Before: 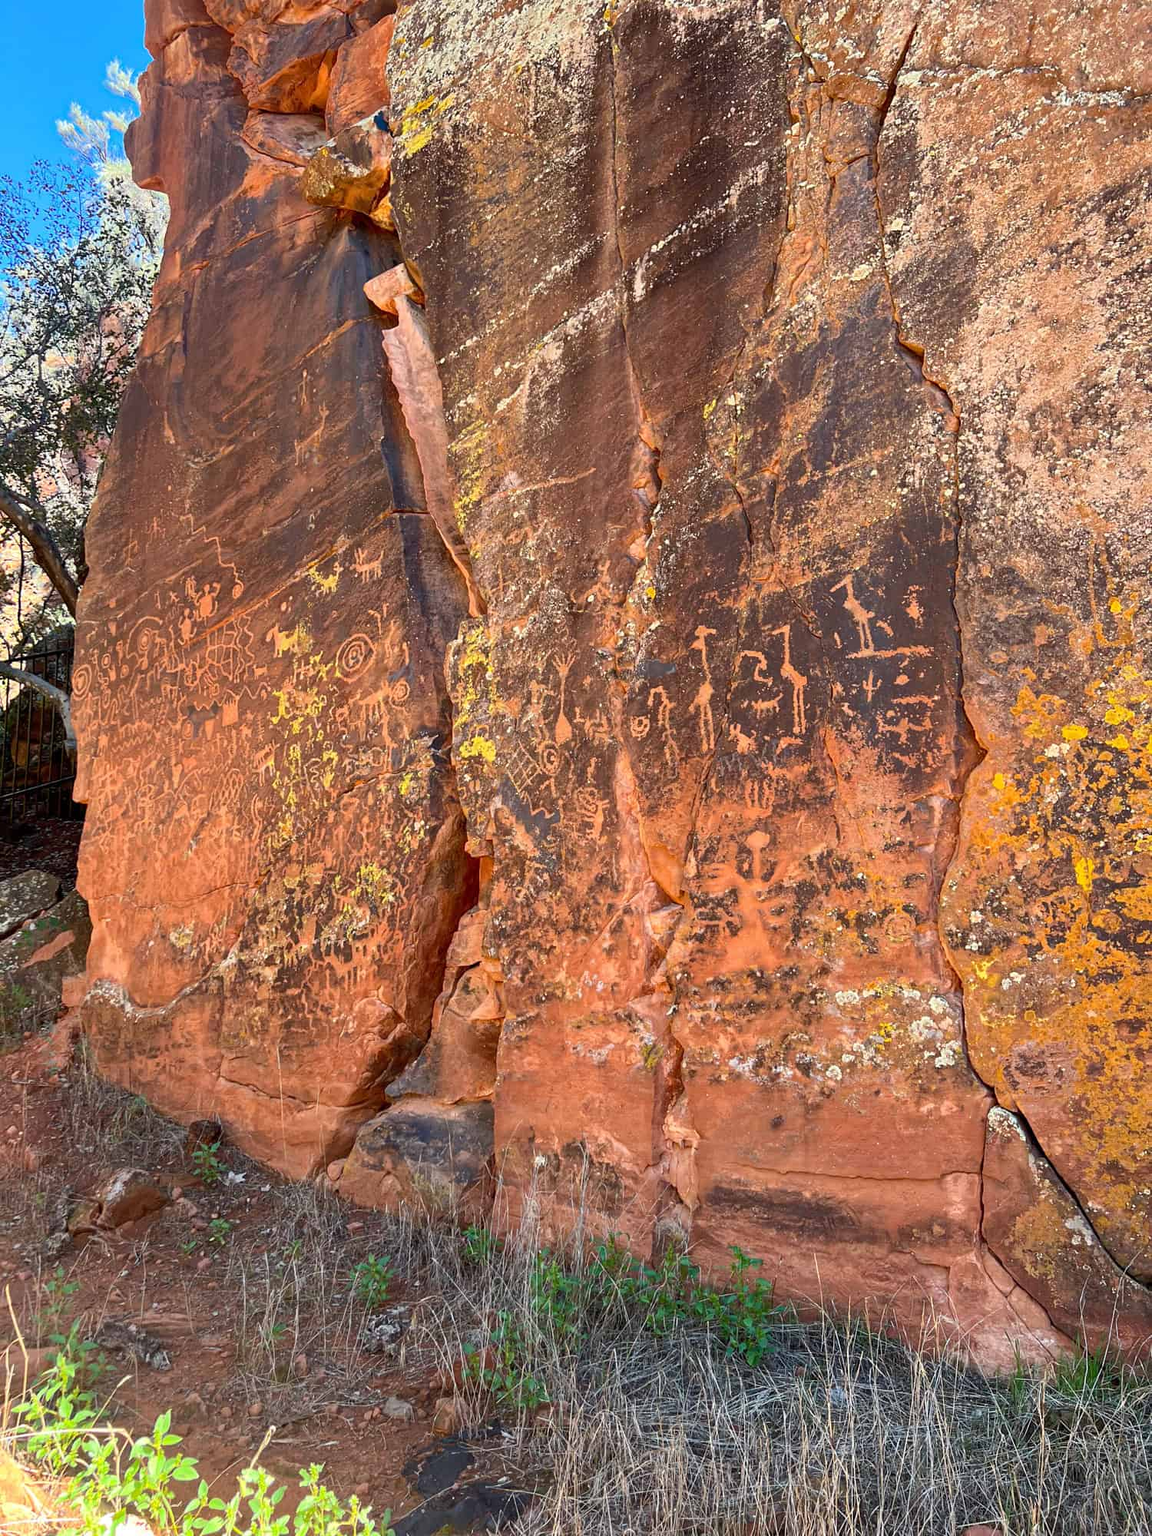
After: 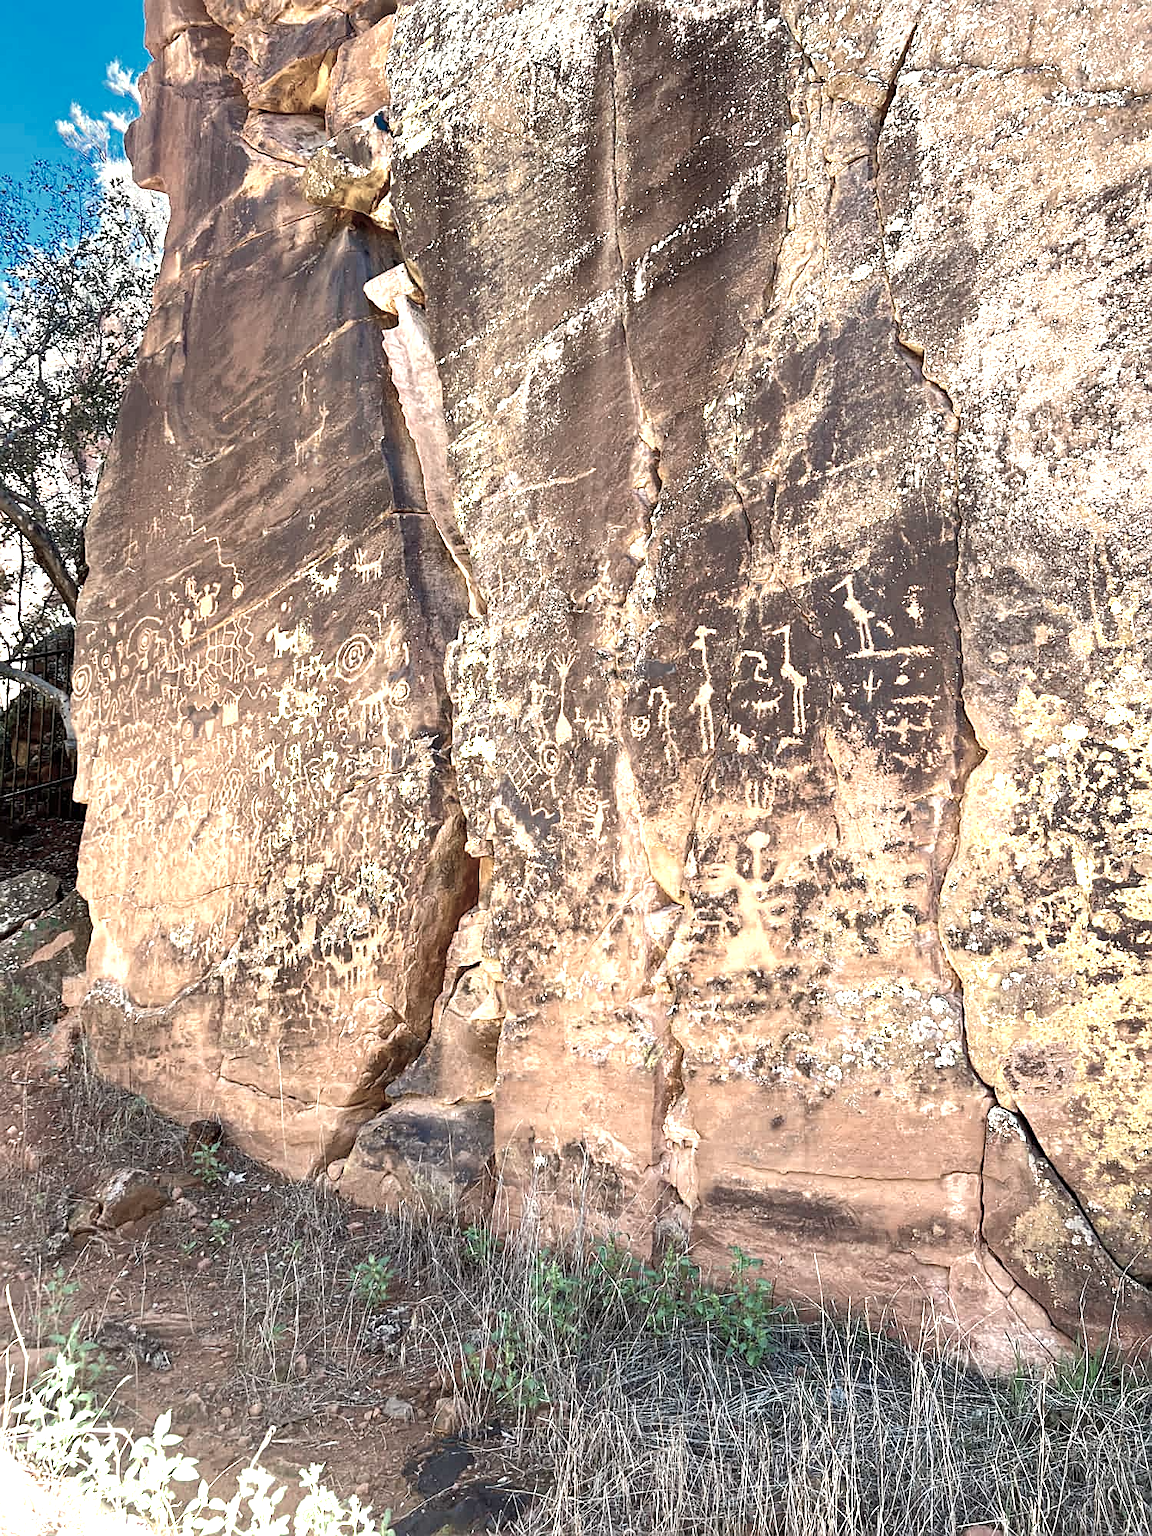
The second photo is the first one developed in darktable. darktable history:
sharpen: on, module defaults
color zones: curves: ch0 [(0.25, 0.667) (0.758, 0.368)]; ch1 [(0.215, 0.245) (0.761, 0.373)]; ch2 [(0.247, 0.554) (0.761, 0.436)]
exposure: exposure 0.483 EV, compensate highlight preservation false
